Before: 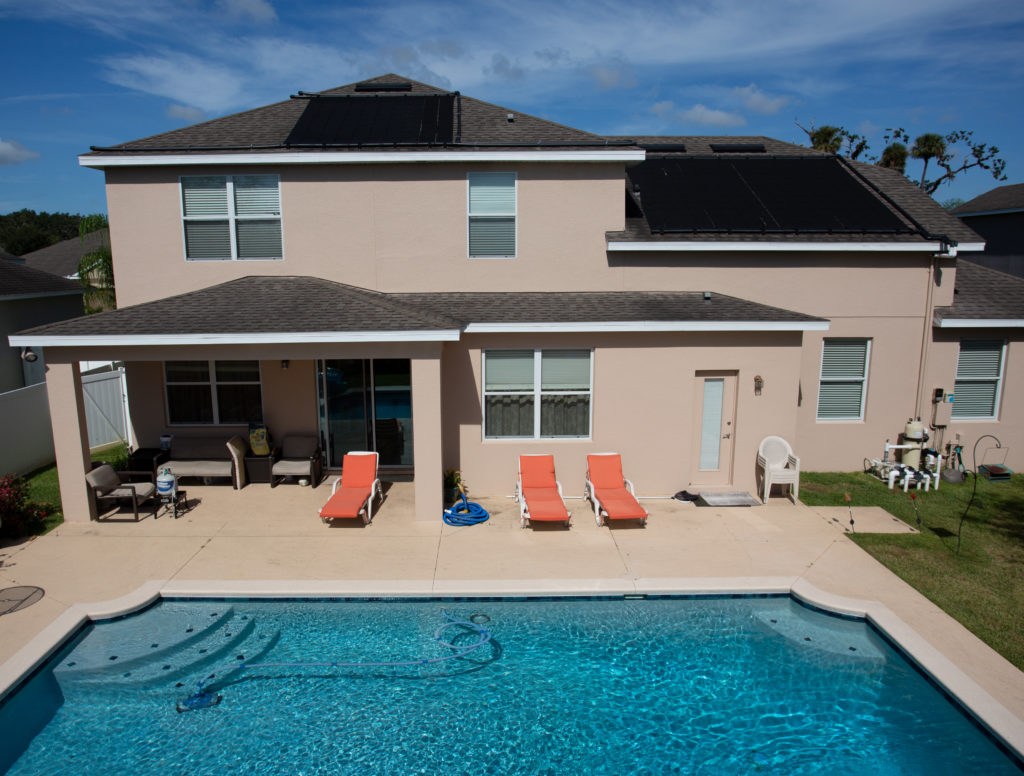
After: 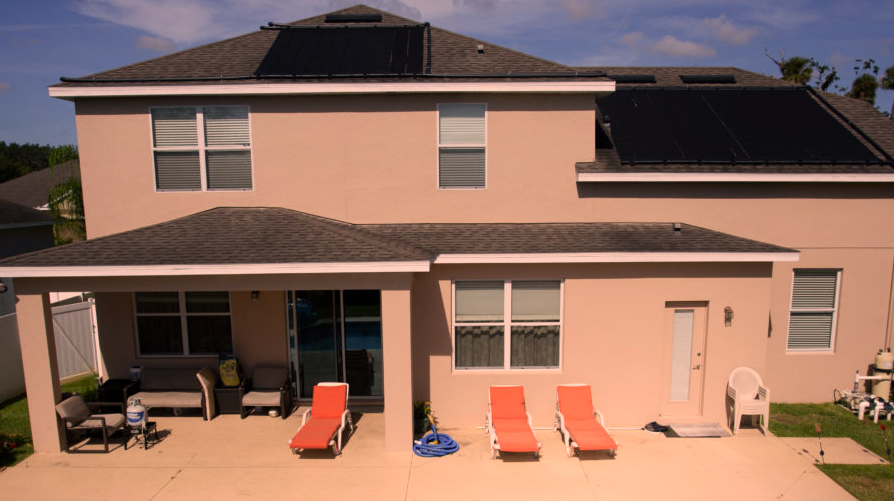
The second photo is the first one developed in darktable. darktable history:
crop: left 3.015%, top 8.969%, right 9.647%, bottom 26.457%
shadows and highlights: shadows -54.3, highlights 86.09, soften with gaussian
color correction: highlights a* 21.88, highlights b* 22.25
